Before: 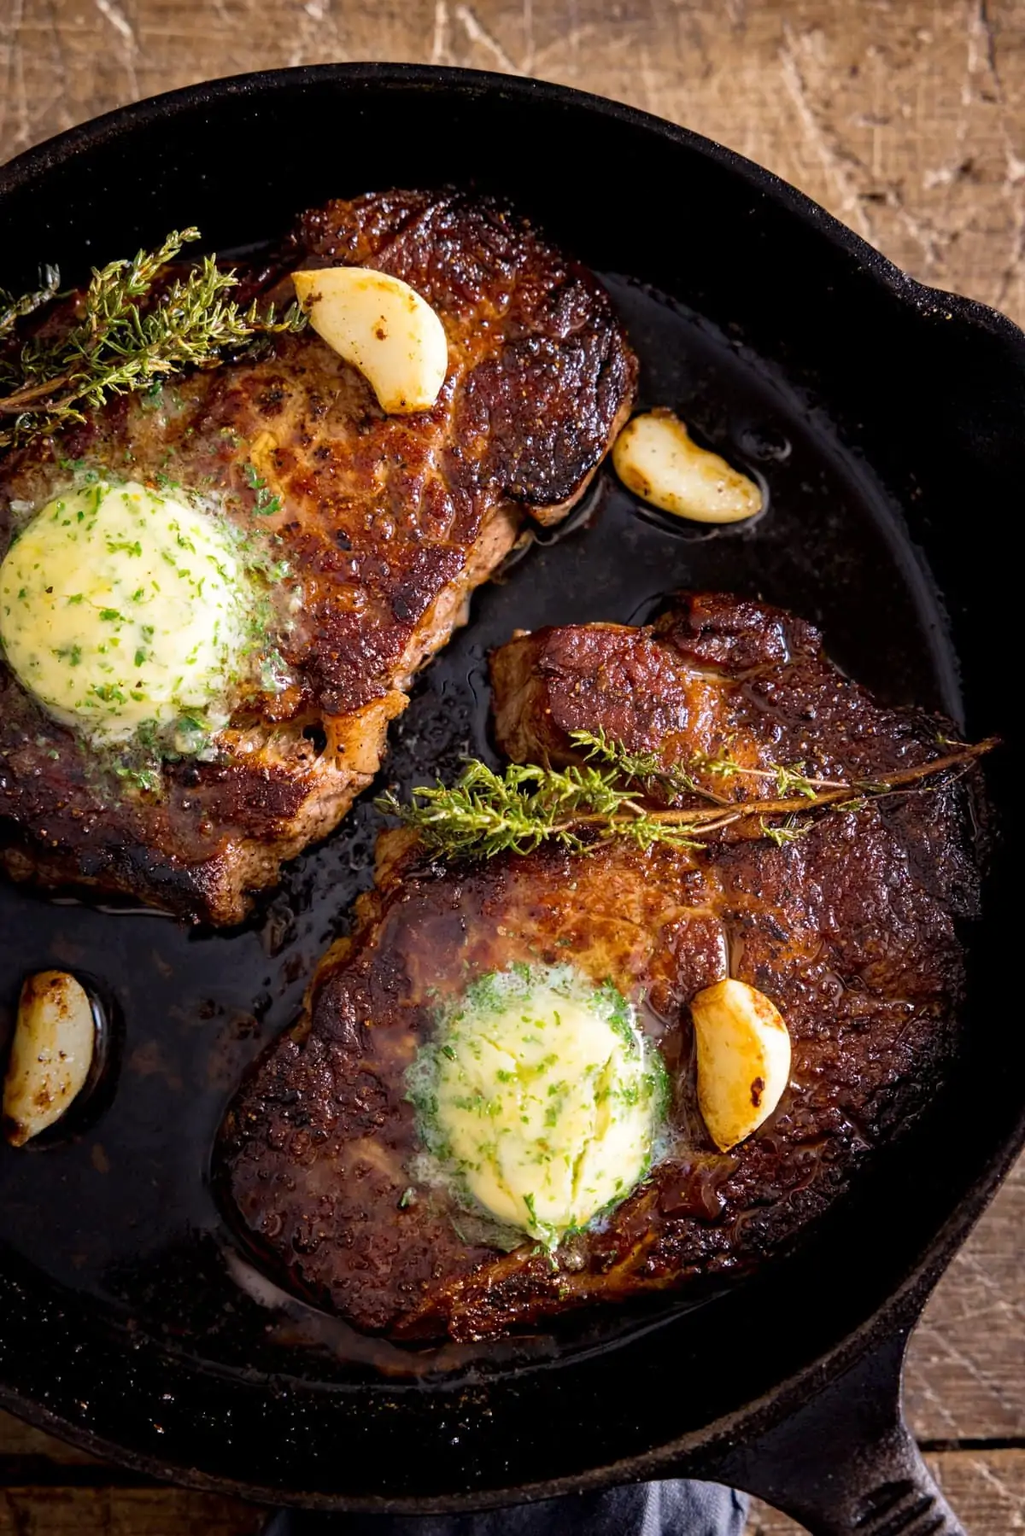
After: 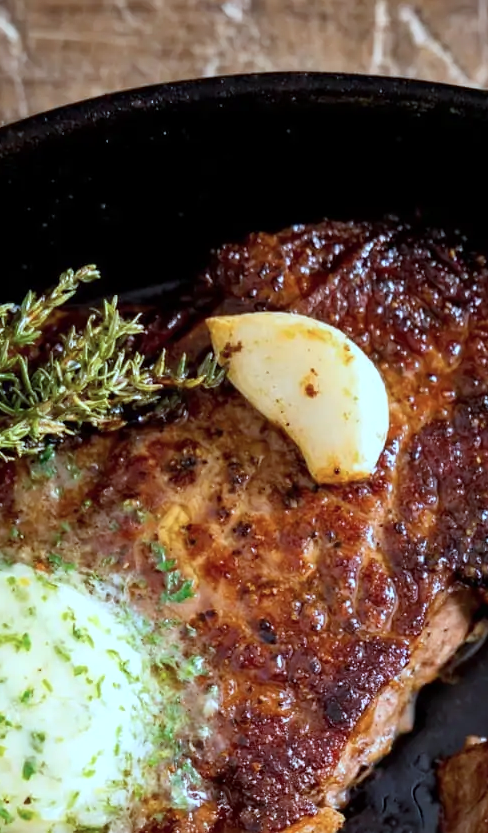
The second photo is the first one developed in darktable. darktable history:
crop and rotate: left 11.279%, top 0.103%, right 48.037%, bottom 53.562%
local contrast: mode bilateral grid, contrast 10, coarseness 25, detail 110%, midtone range 0.2
color correction: highlights a* -10.41, highlights b* -19.32
